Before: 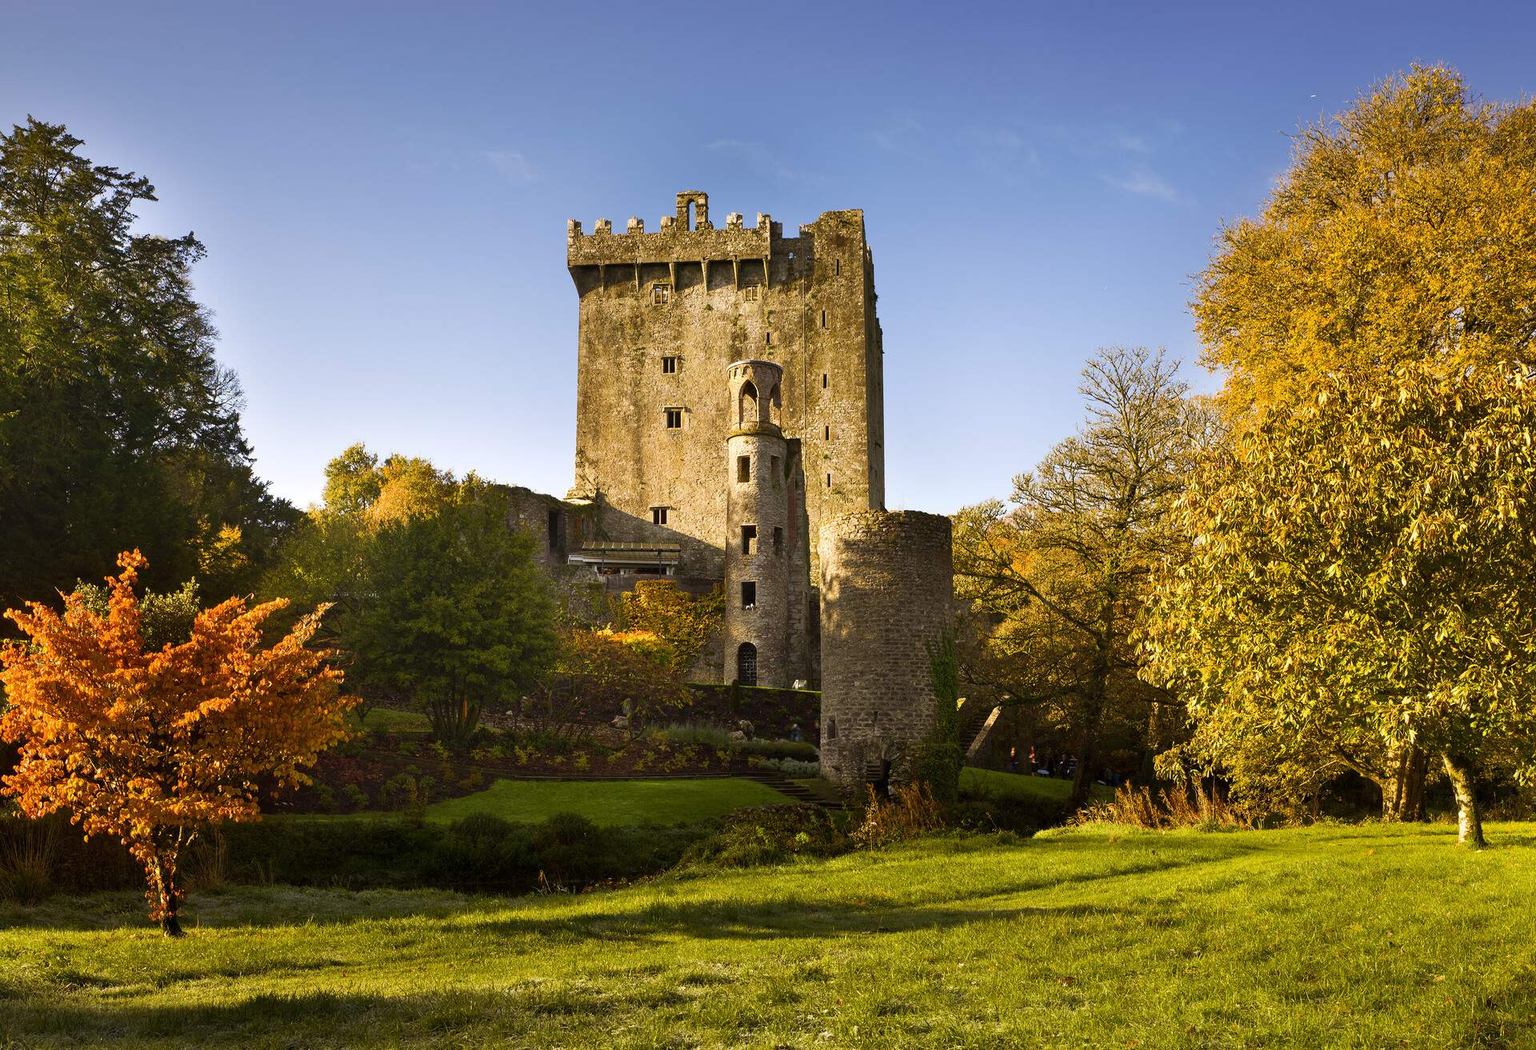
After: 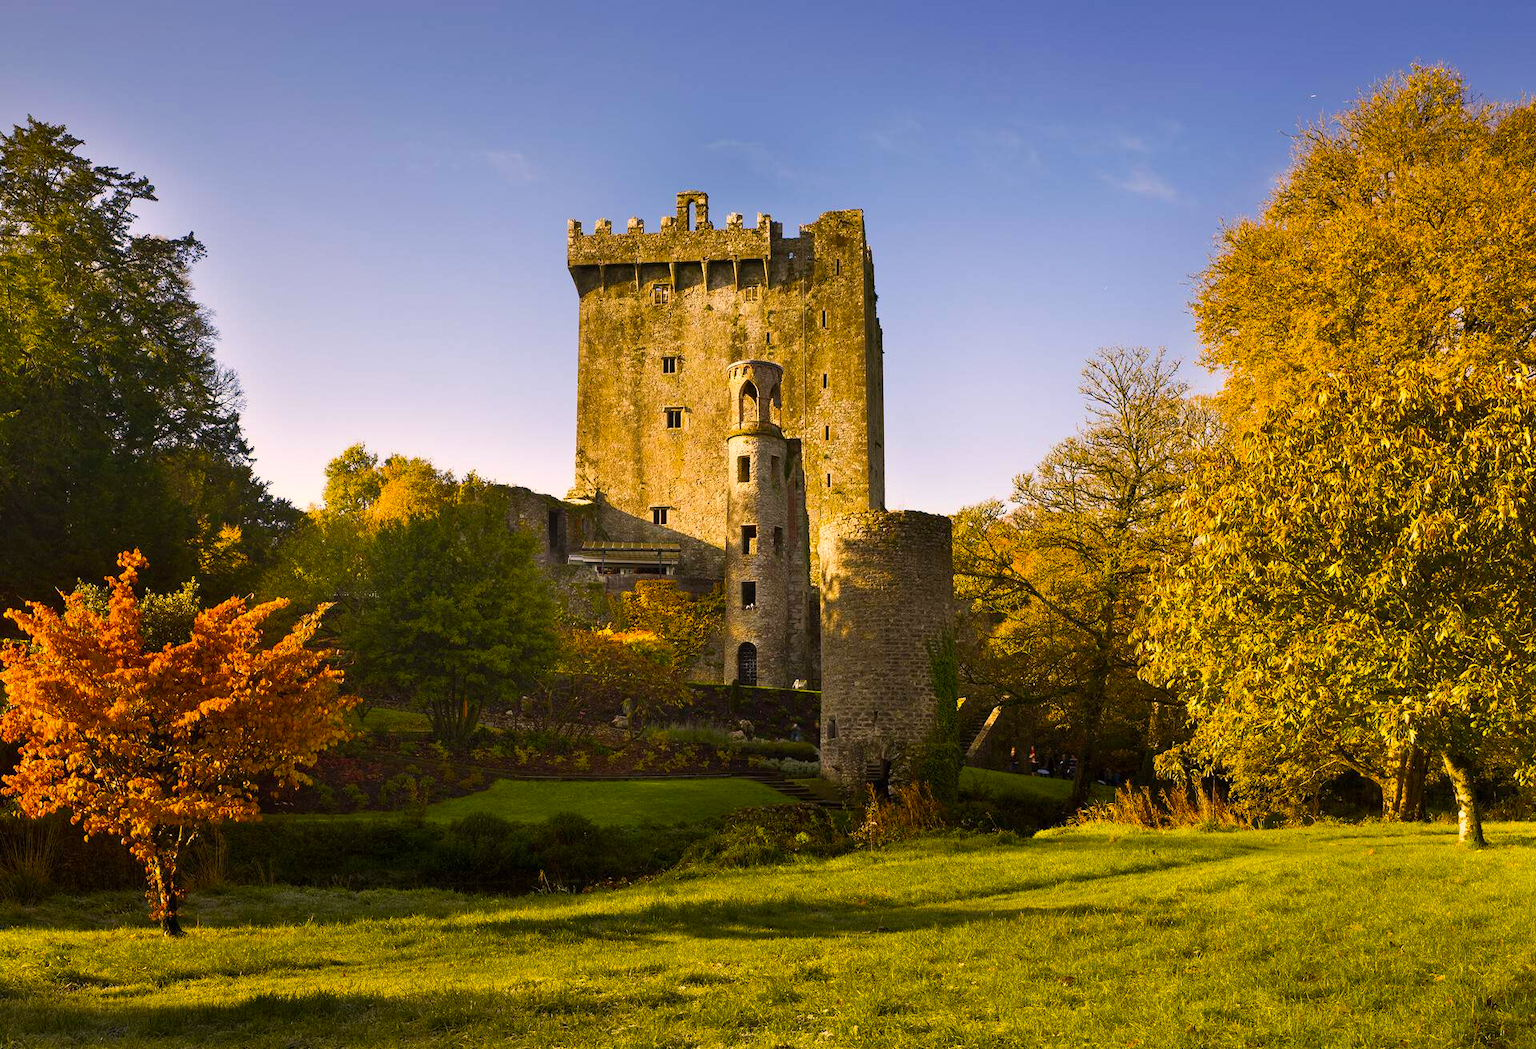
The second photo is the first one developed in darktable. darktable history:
color balance rgb: highlights gain › chroma 3.027%, highlights gain › hue 54.79°, perceptual saturation grading › global saturation 29.407%
